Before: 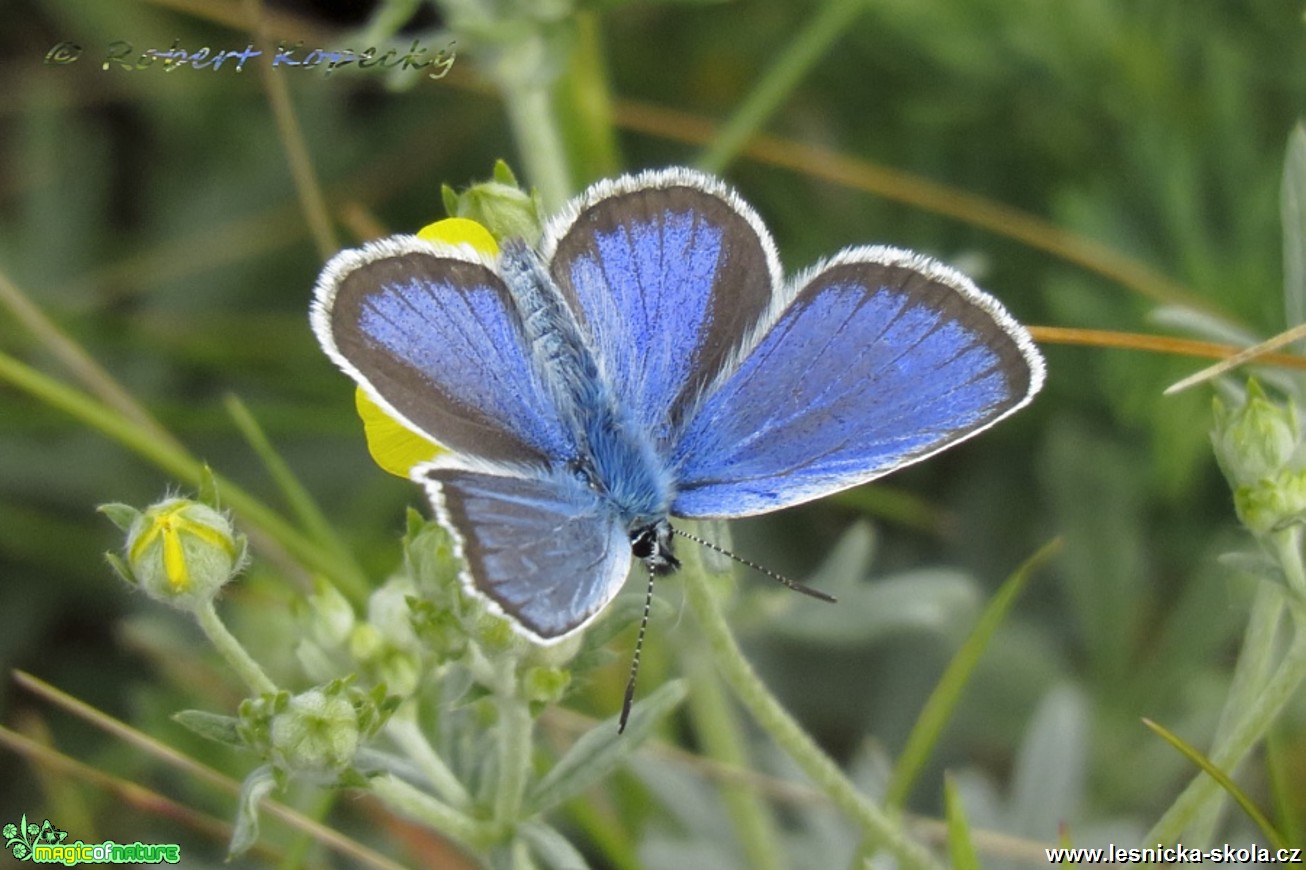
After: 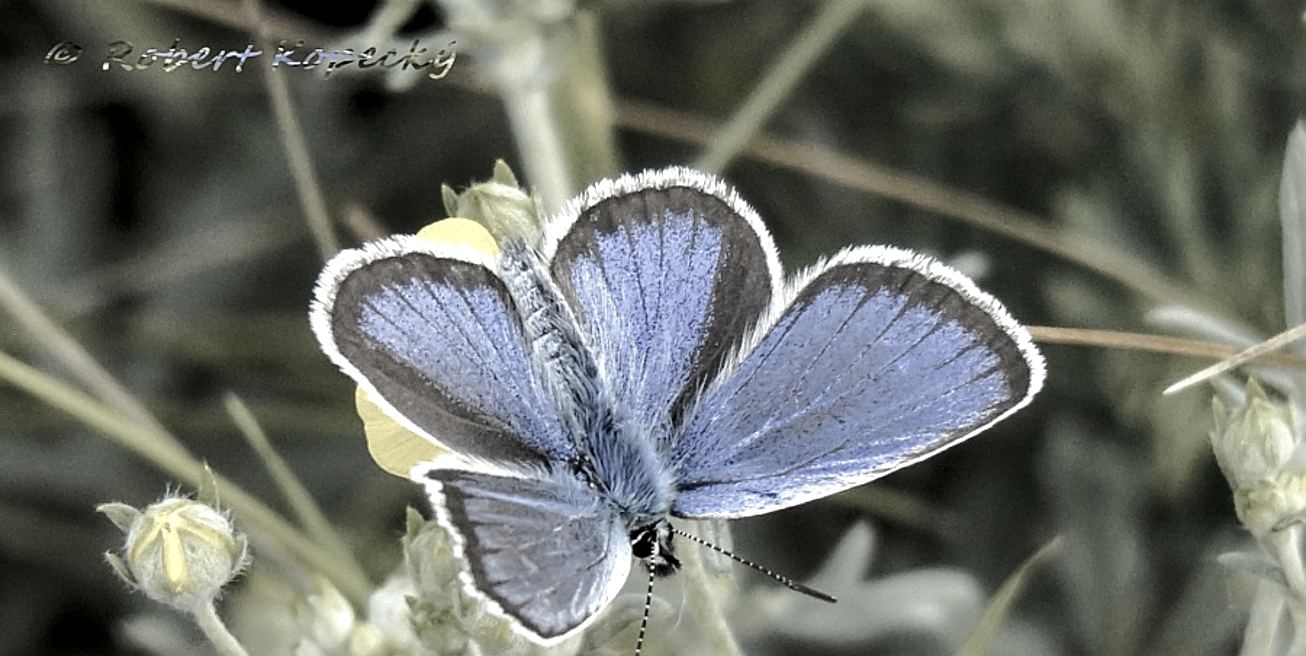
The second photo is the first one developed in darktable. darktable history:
tone curve: curves: ch0 [(0, 0.021) (0.049, 0.044) (0.157, 0.131) (0.365, 0.359) (0.499, 0.517) (0.675, 0.667) (0.856, 0.83) (1, 0.969)]; ch1 [(0, 0) (0.302, 0.309) (0.433, 0.443) (0.472, 0.47) (0.502, 0.503) (0.527, 0.516) (0.564, 0.557) (0.614, 0.645) (0.677, 0.722) (0.859, 0.889) (1, 1)]; ch2 [(0, 0) (0.33, 0.301) (0.447, 0.44) (0.487, 0.496) (0.502, 0.501) (0.535, 0.537) (0.565, 0.558) (0.608, 0.624) (1, 1)], color space Lab, independent channels, preserve colors none
color zones: curves: ch1 [(0, 0.34) (0.143, 0.164) (0.286, 0.152) (0.429, 0.176) (0.571, 0.173) (0.714, 0.188) (0.857, 0.199) (1, 0.34)]
sharpen: on, module defaults
crop: bottom 24.535%
tone equalizer: -8 EV -0.381 EV, -7 EV -0.422 EV, -6 EV -0.326 EV, -5 EV -0.254 EV, -3 EV 0.234 EV, -2 EV 0.309 EV, -1 EV 0.396 EV, +0 EV 0.427 EV, edges refinement/feathering 500, mask exposure compensation -1.57 EV, preserve details no
local contrast: detail 135%, midtone range 0.743
